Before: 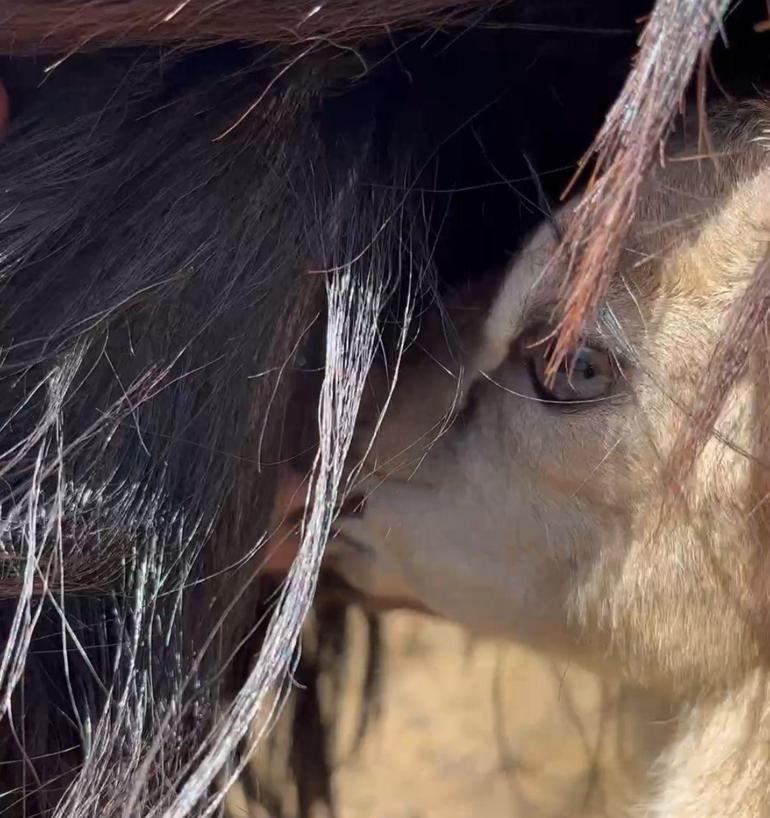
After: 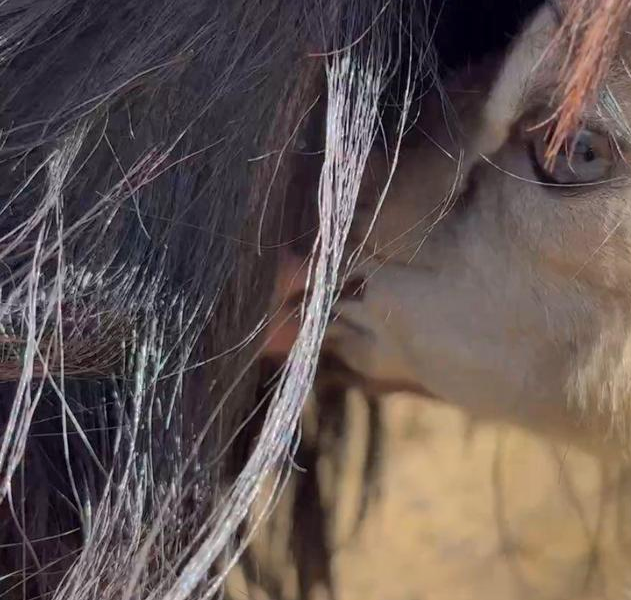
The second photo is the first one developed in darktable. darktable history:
crop: top 26.531%, right 17.959%
shadows and highlights: shadows 40, highlights -60
